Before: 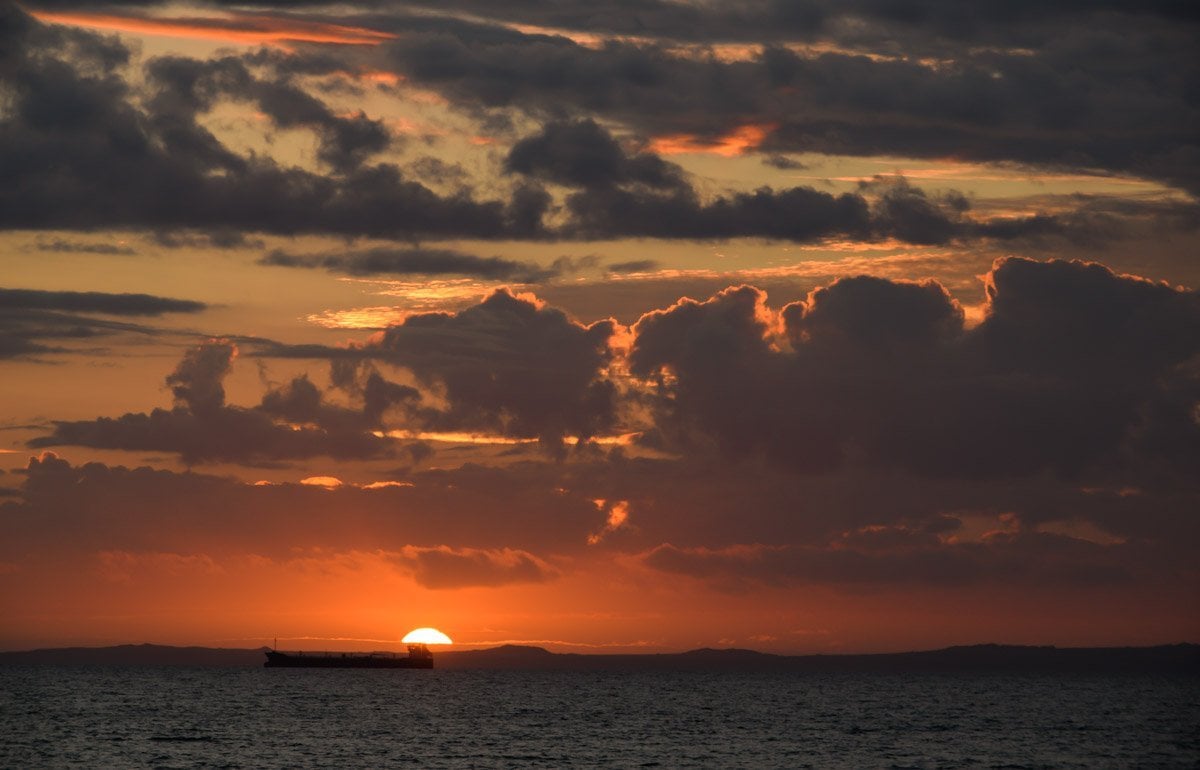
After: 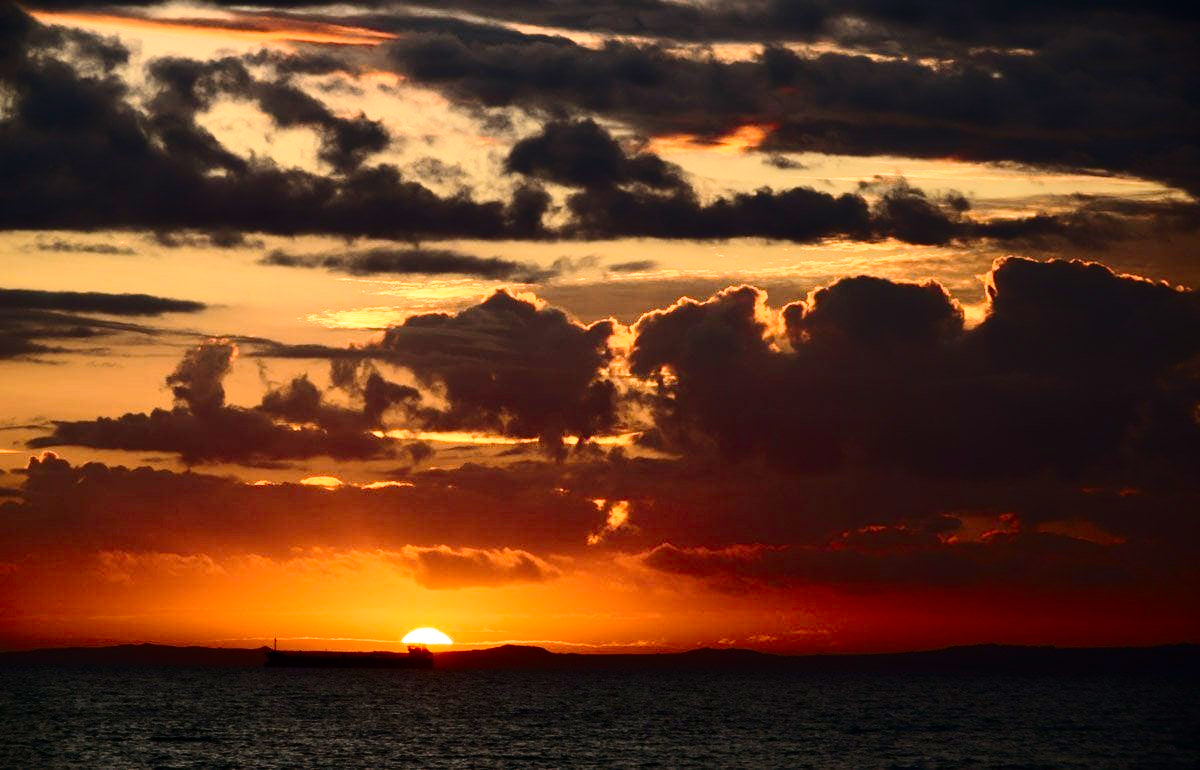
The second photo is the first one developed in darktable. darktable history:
contrast brightness saturation: contrast 0.331, brightness -0.078, saturation 0.166
base curve: curves: ch0 [(0, 0) (0.028, 0.03) (0.121, 0.232) (0.46, 0.748) (0.859, 0.968) (1, 1)], preserve colors none
